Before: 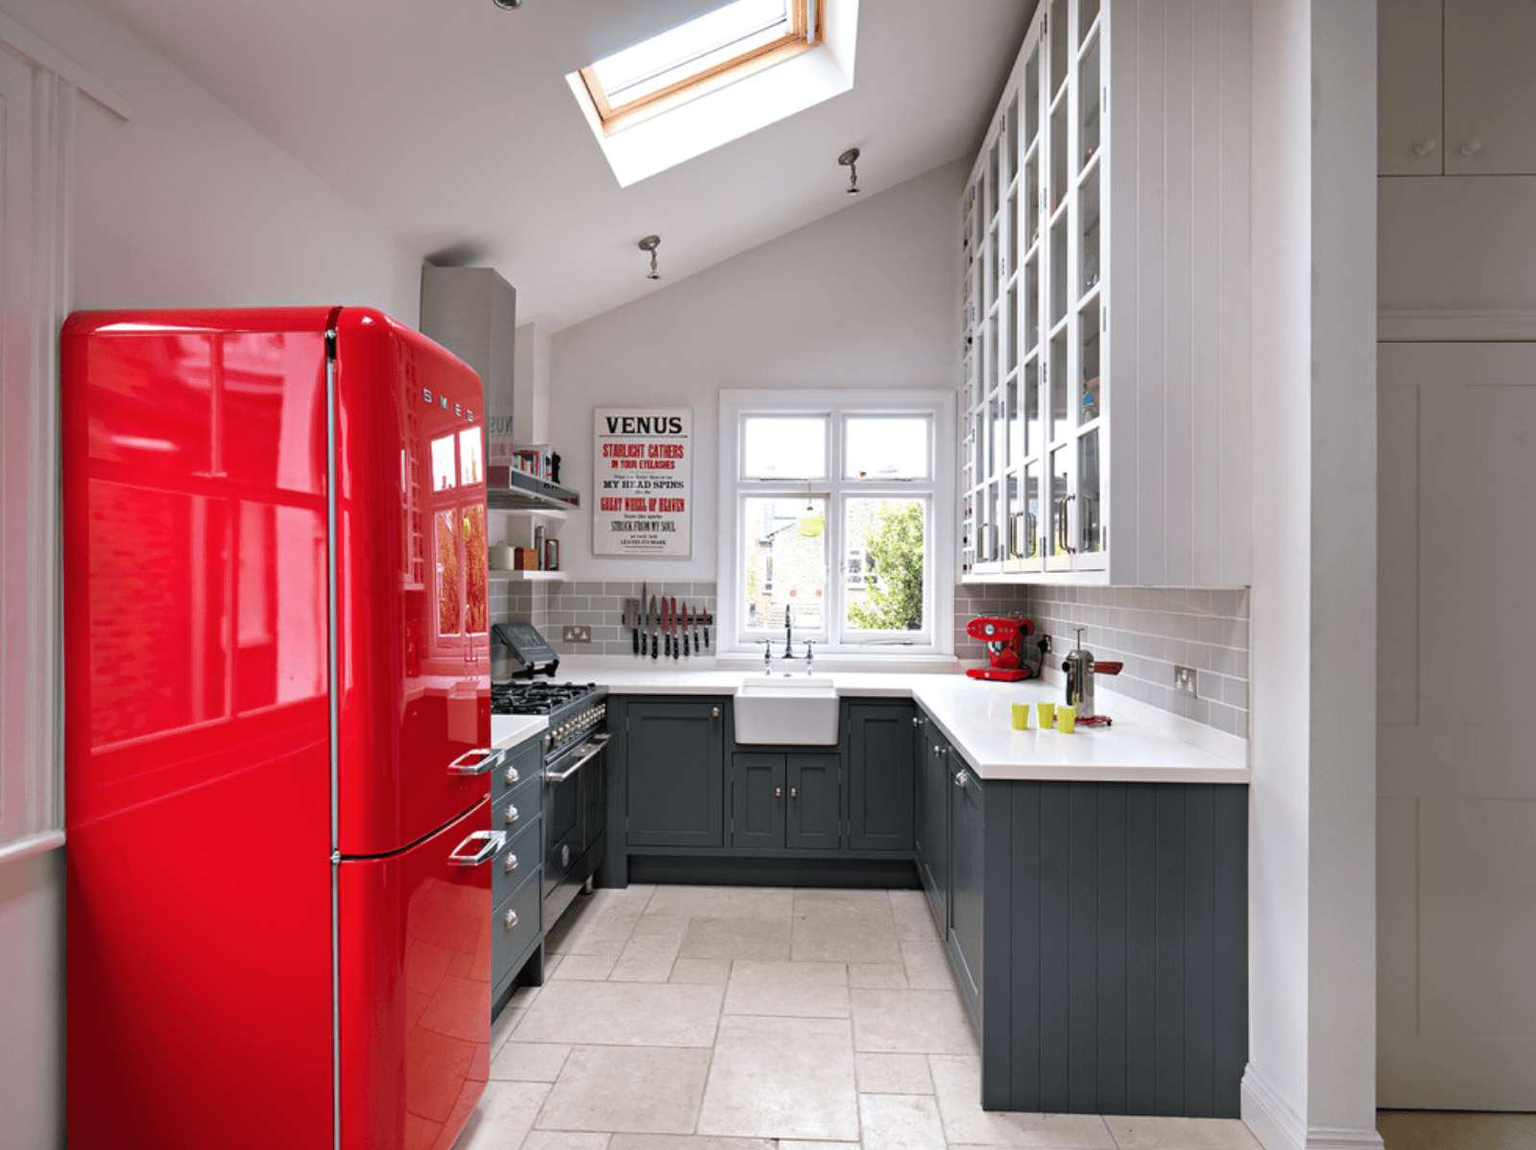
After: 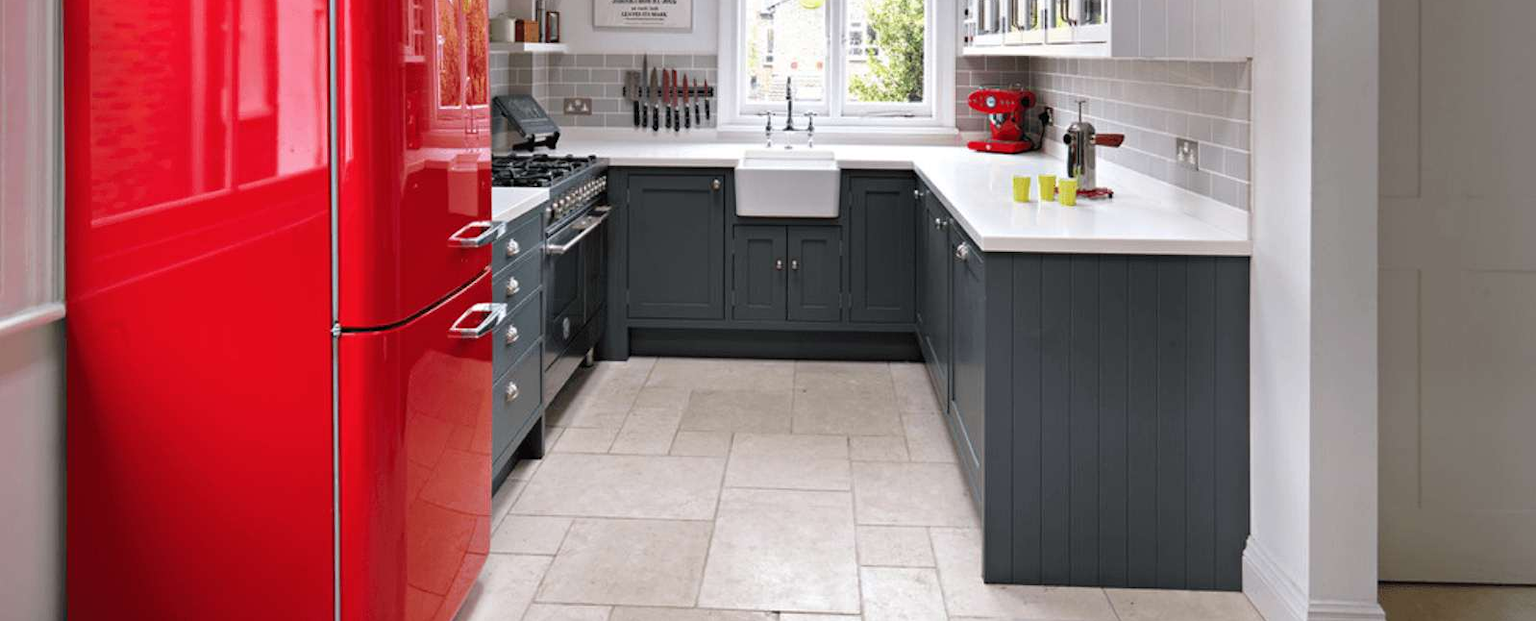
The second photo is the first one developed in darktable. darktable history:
crop and rotate: top 45.989%, right 0.086%
